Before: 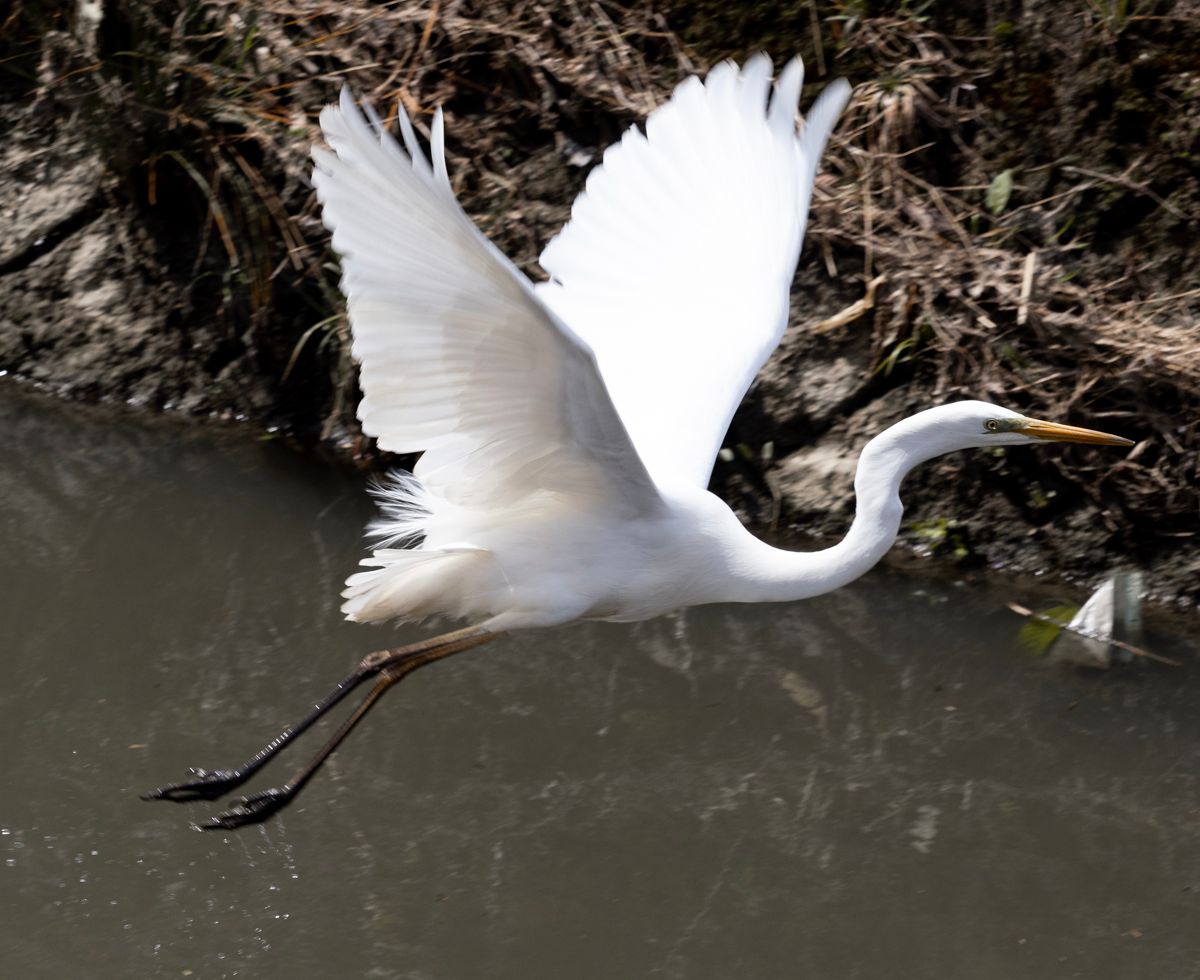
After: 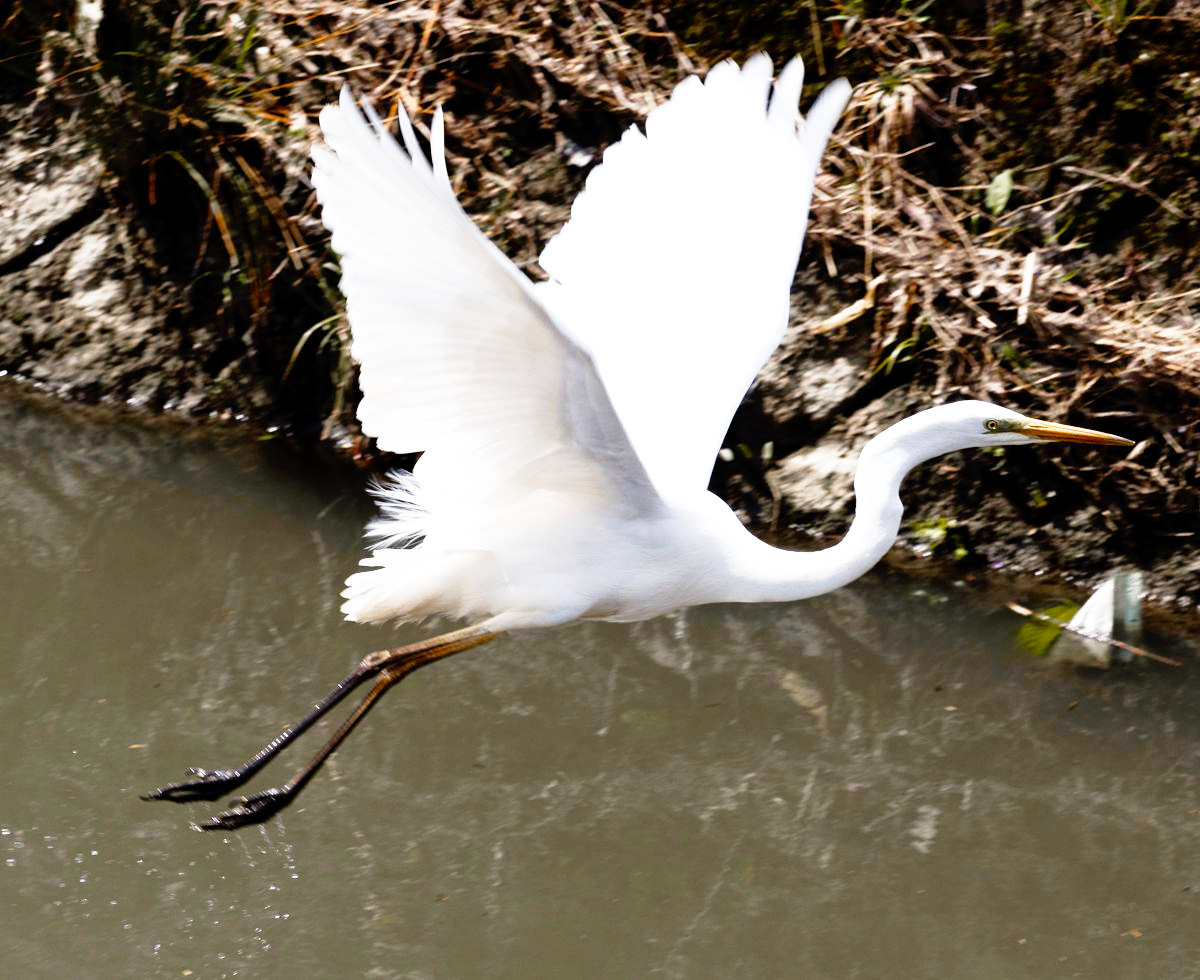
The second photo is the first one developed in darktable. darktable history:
color balance rgb: perceptual saturation grading › global saturation 20%, perceptual saturation grading › highlights -50.389%, perceptual saturation grading › shadows 30.026%, global vibrance 9.779%
base curve: curves: ch0 [(0, 0) (0.012, 0.01) (0.073, 0.168) (0.31, 0.711) (0.645, 0.957) (1, 1)], preserve colors none
levels: levels [0, 0.498, 0.996]
